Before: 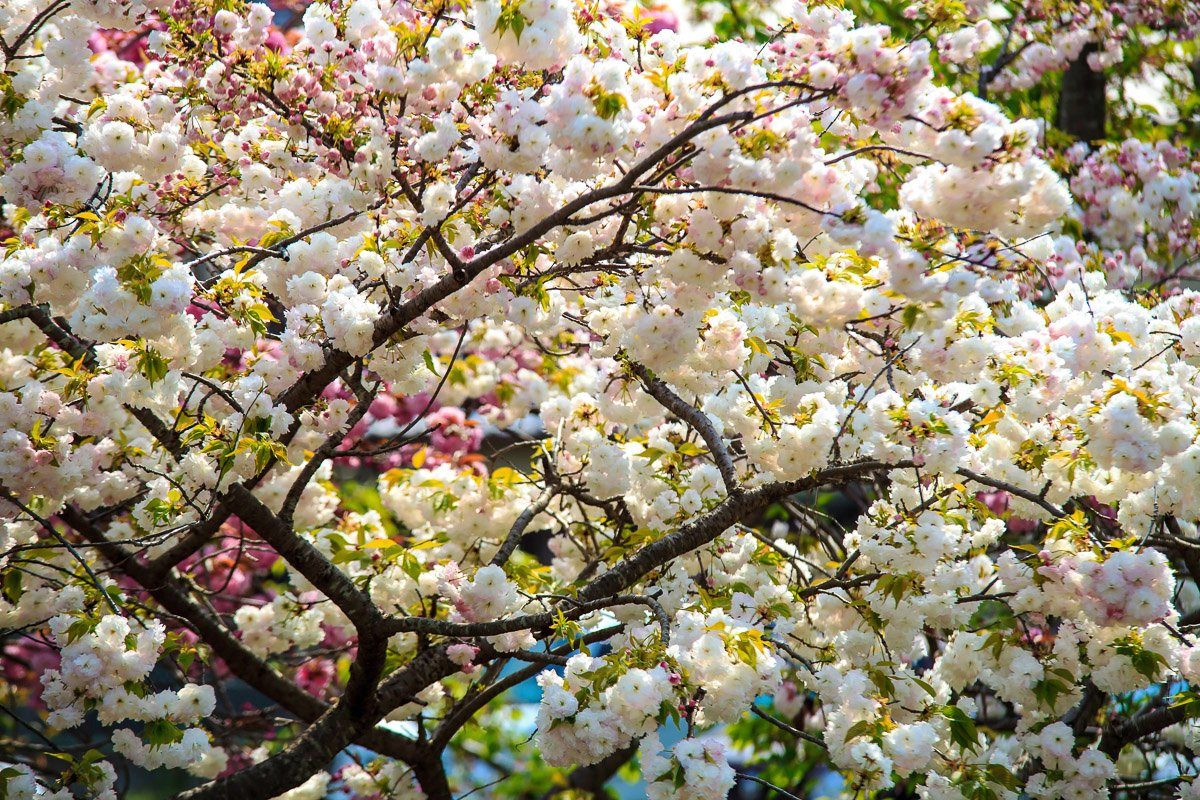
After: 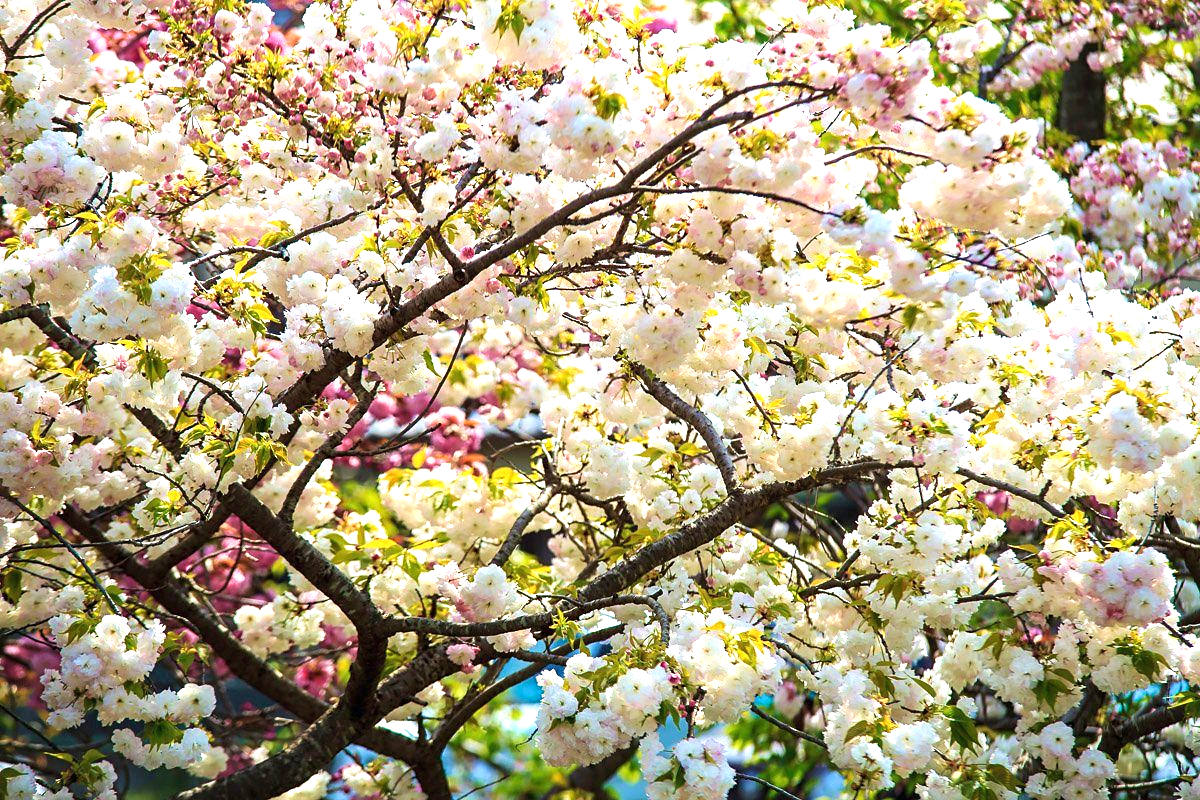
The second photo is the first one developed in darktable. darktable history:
levels: mode automatic, black 0.023%, white 99.97%, levels [0.062, 0.494, 0.925]
velvia: on, module defaults
exposure: black level correction 0, exposure 0.68 EV, compensate exposure bias true, compensate highlight preservation false
sharpen: amount 0.2
